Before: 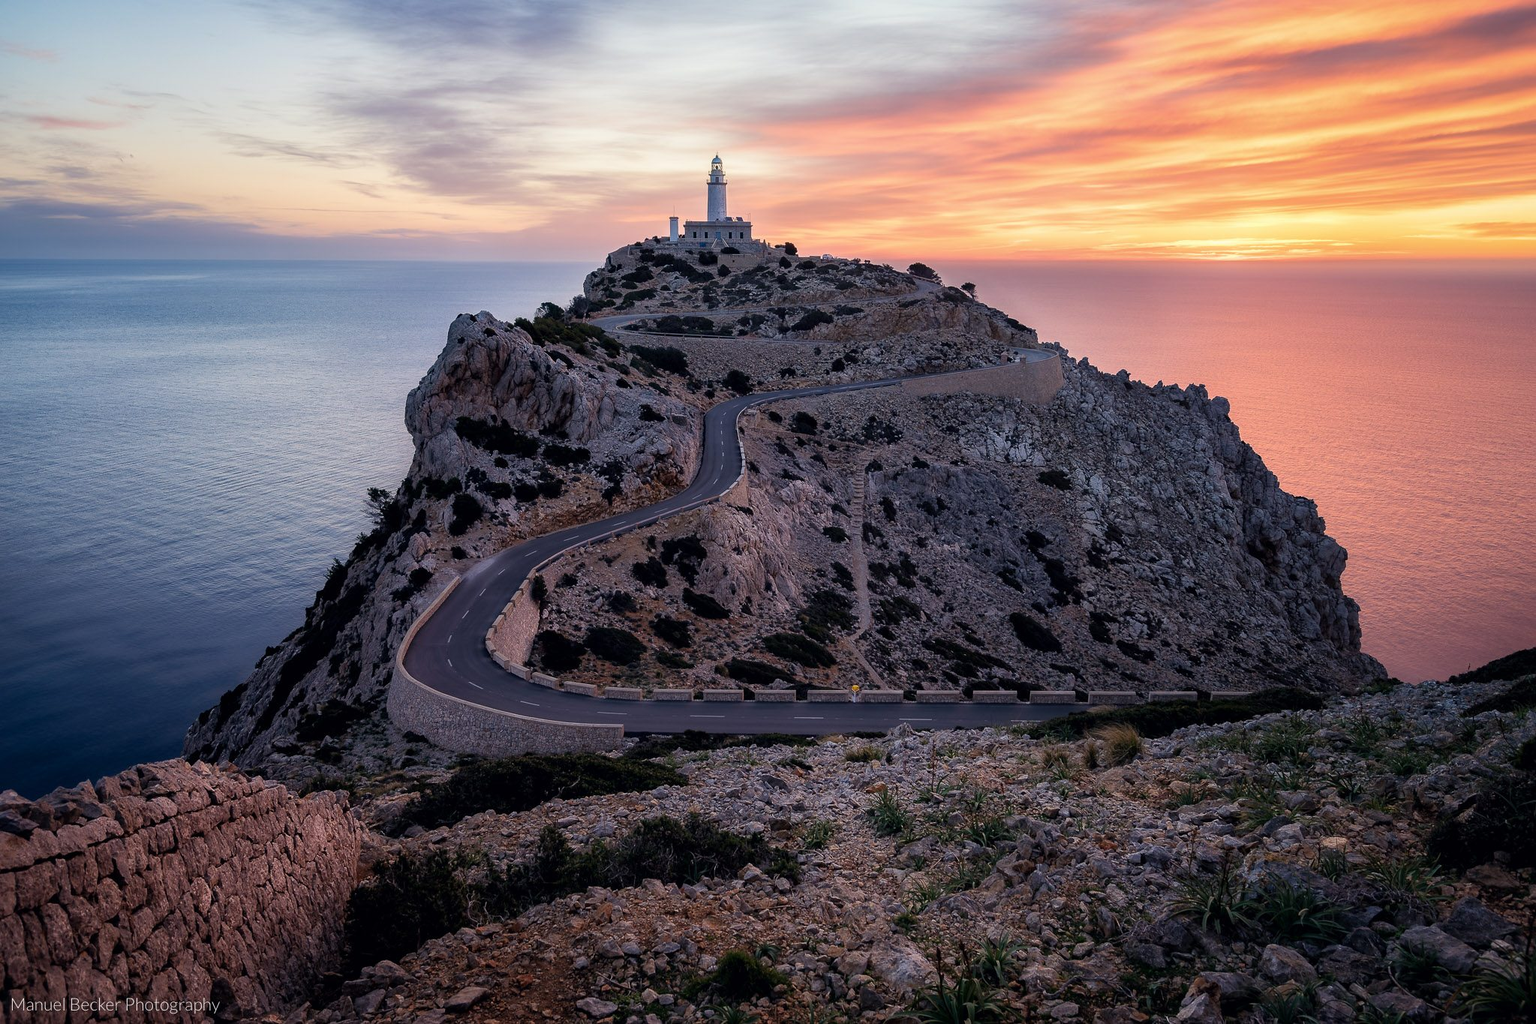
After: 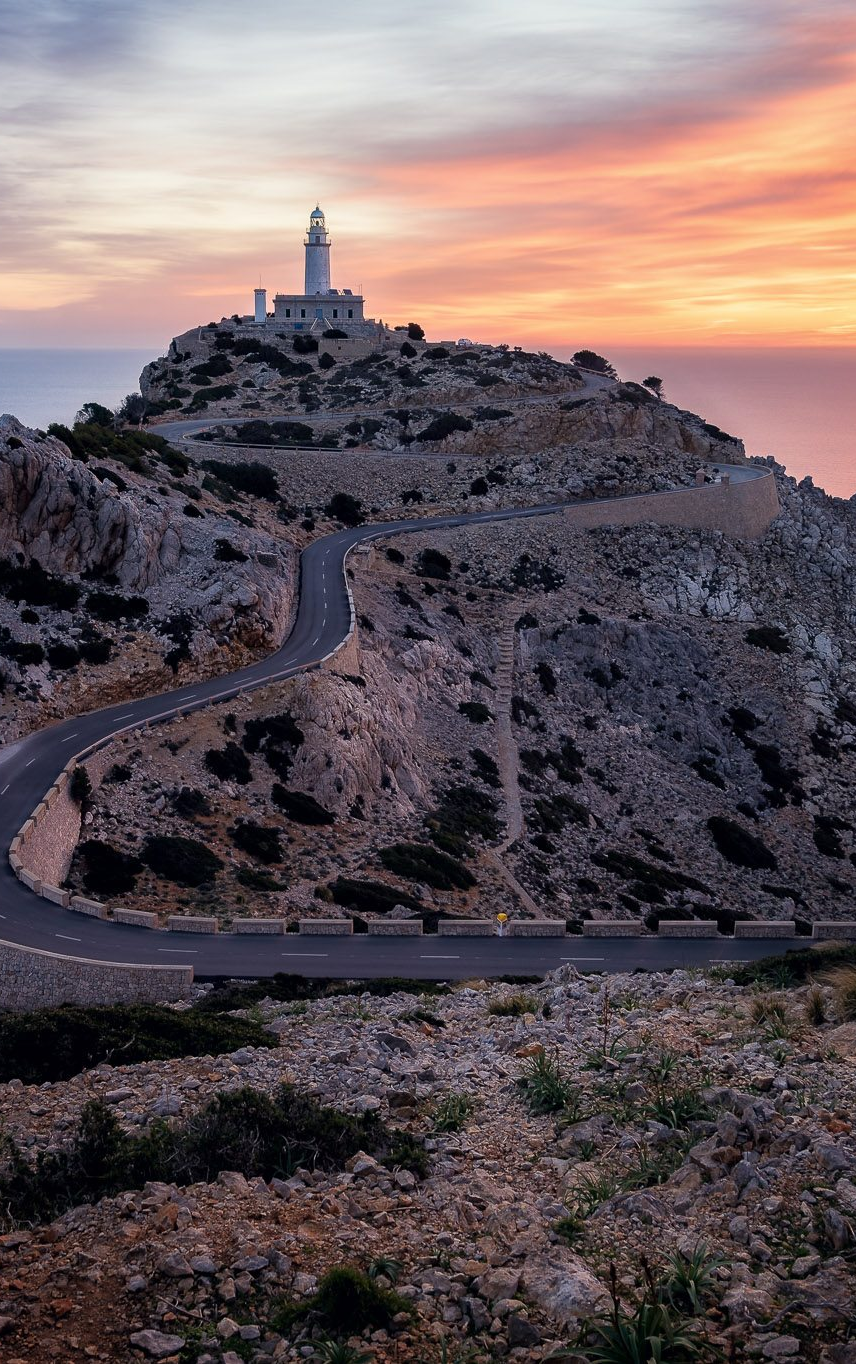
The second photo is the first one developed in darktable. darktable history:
crop: left 31.185%, right 26.956%
